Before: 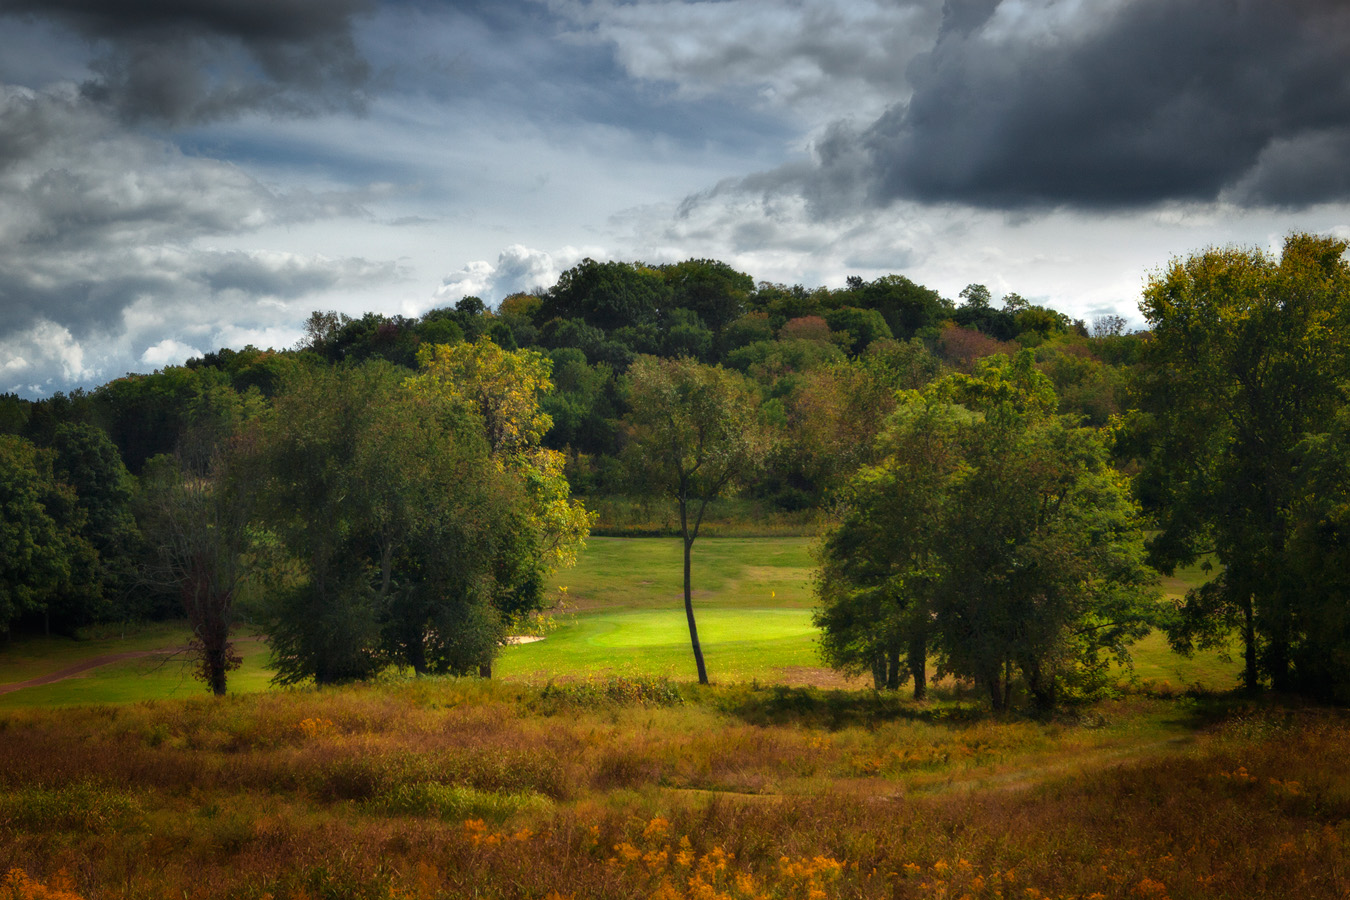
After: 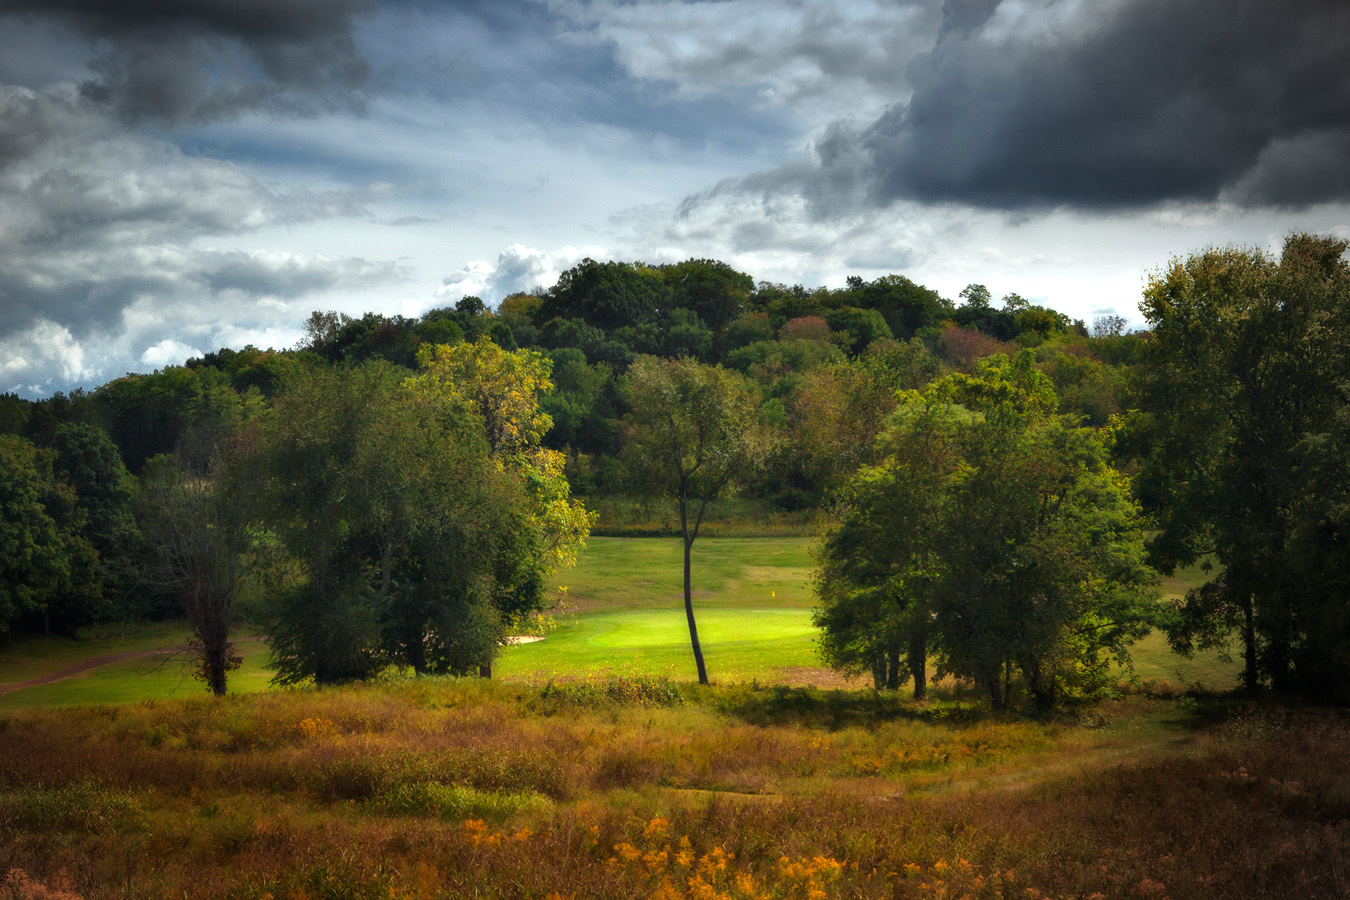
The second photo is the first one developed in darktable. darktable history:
vignetting: center (-0.15, 0.013)
white balance: red 0.978, blue 0.999
levels: levels [0, 0.51, 1]
exposure: exposure 0.3 EV, compensate highlight preservation false
